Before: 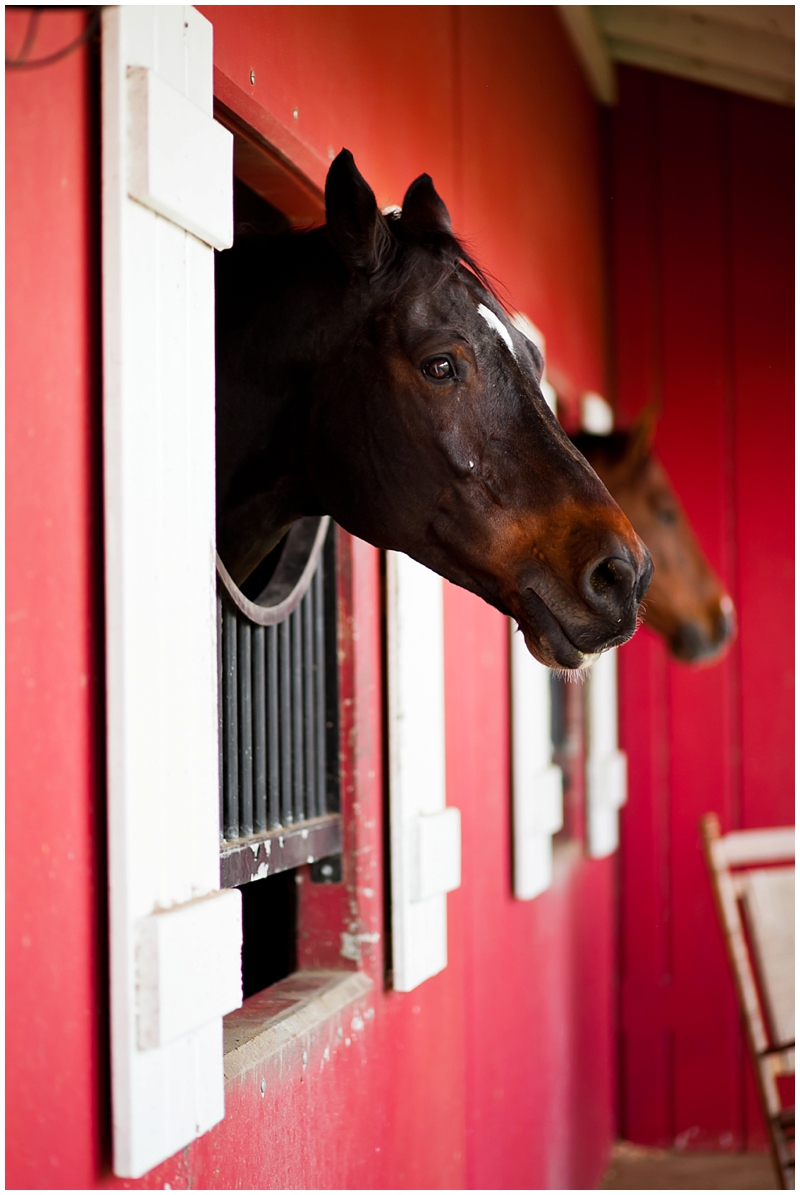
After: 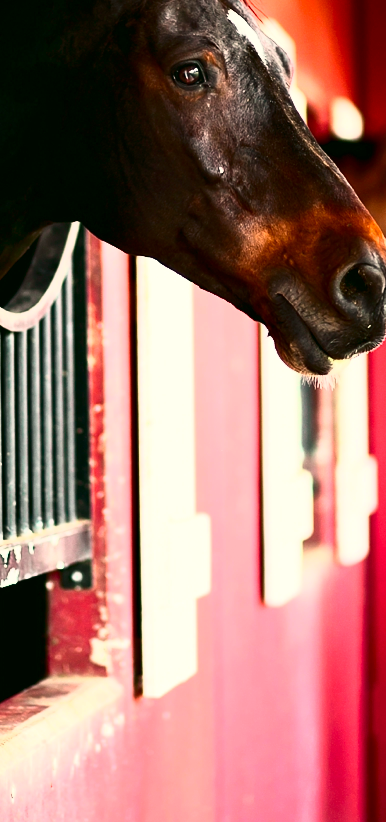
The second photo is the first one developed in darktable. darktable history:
contrast brightness saturation: contrast 0.383, brightness 0.108
exposure: exposure 0.574 EV, compensate exposure bias true, compensate highlight preservation false
crop: left 31.337%, top 24.607%, right 20.32%, bottom 6.56%
tone curve: curves: ch0 [(0, 0) (0.051, 0.047) (0.102, 0.099) (0.236, 0.249) (0.429, 0.473) (0.67, 0.755) (0.875, 0.948) (1, 0.985)]; ch1 [(0, 0) (0.339, 0.298) (0.402, 0.363) (0.453, 0.413) (0.485, 0.469) (0.494, 0.493) (0.504, 0.502) (0.515, 0.526) (0.563, 0.591) (0.597, 0.639) (0.834, 0.888) (1, 1)]; ch2 [(0, 0) (0.362, 0.353) (0.425, 0.439) (0.501, 0.501) (0.537, 0.538) (0.58, 0.59) (0.642, 0.669) (0.773, 0.856) (1, 1)], color space Lab, independent channels, preserve colors none
levels: levels [0, 0.499, 1]
color correction: highlights a* -0.356, highlights b* 9.18, shadows a* -9.02, shadows b* 1.58
color calibration: illuminant same as pipeline (D50), adaptation XYZ, x 0.346, y 0.357, temperature 5012.48 K
